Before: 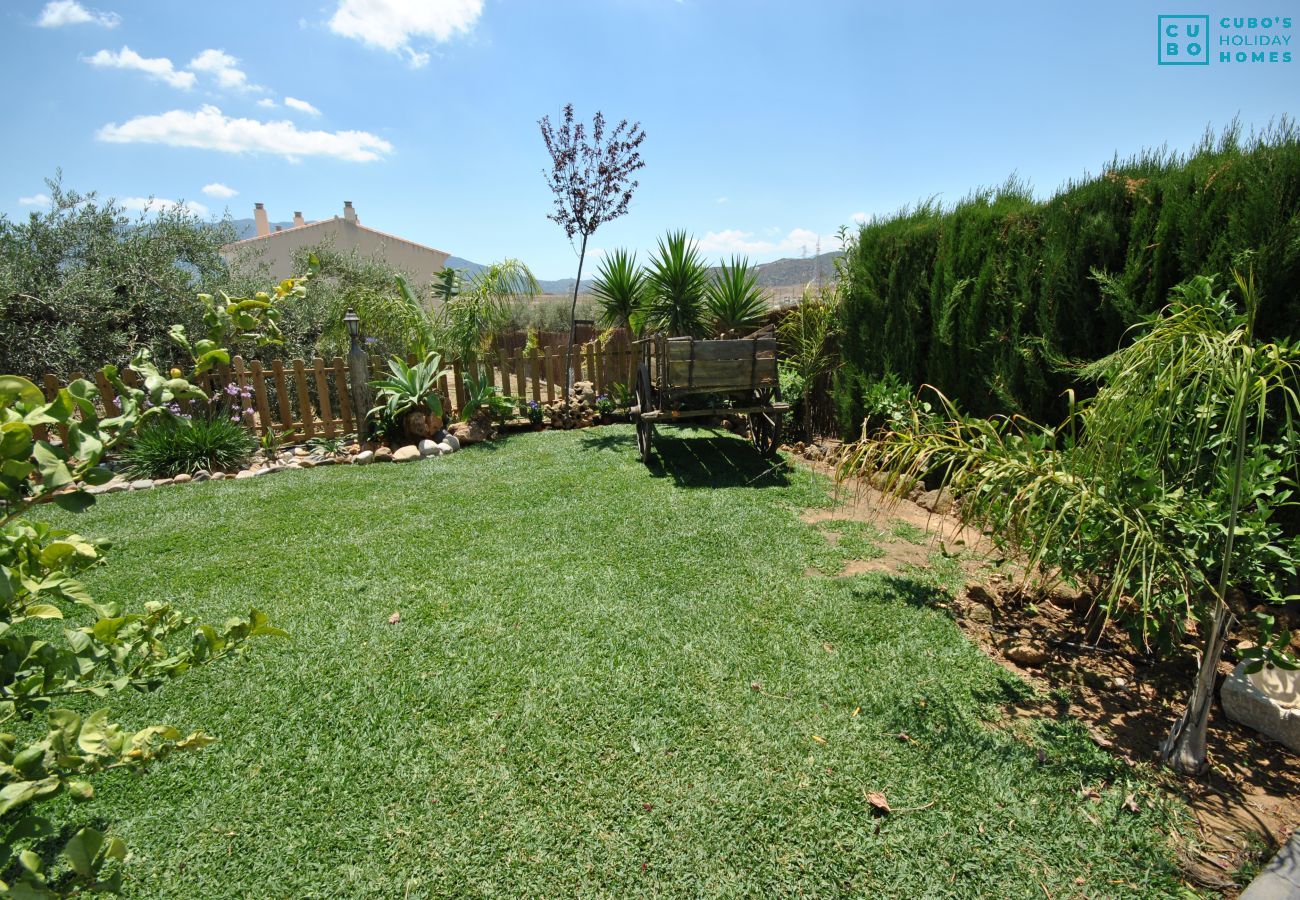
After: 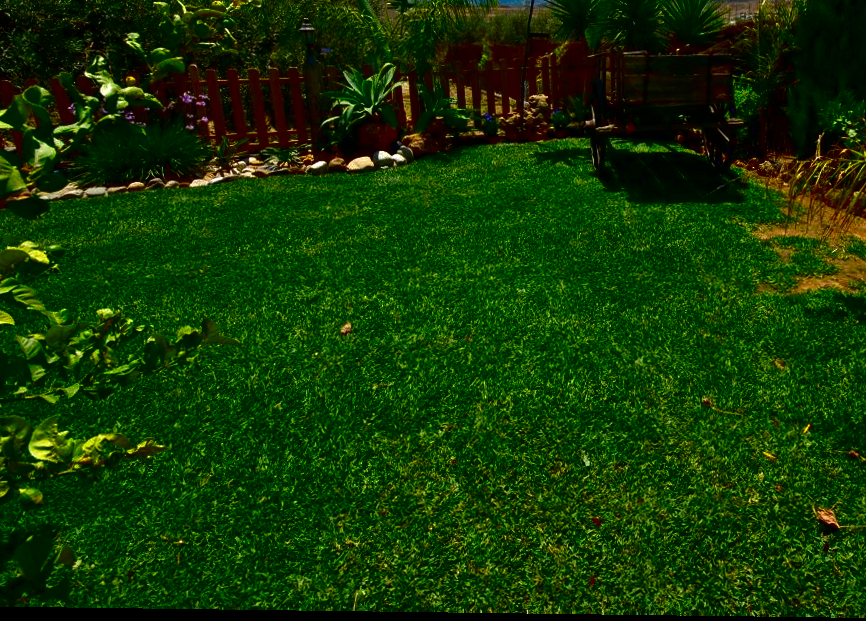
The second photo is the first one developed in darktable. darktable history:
crop and rotate: angle -0.75°, left 3.978%, top 32.182%, right 29.961%
contrast brightness saturation: brightness -0.98, saturation 0.982
base curve: curves: ch0 [(0, 0) (0.297, 0.298) (1, 1)], preserve colors average RGB
exposure: black level correction 0.001, exposure 0.14 EV, compensate highlight preservation false
